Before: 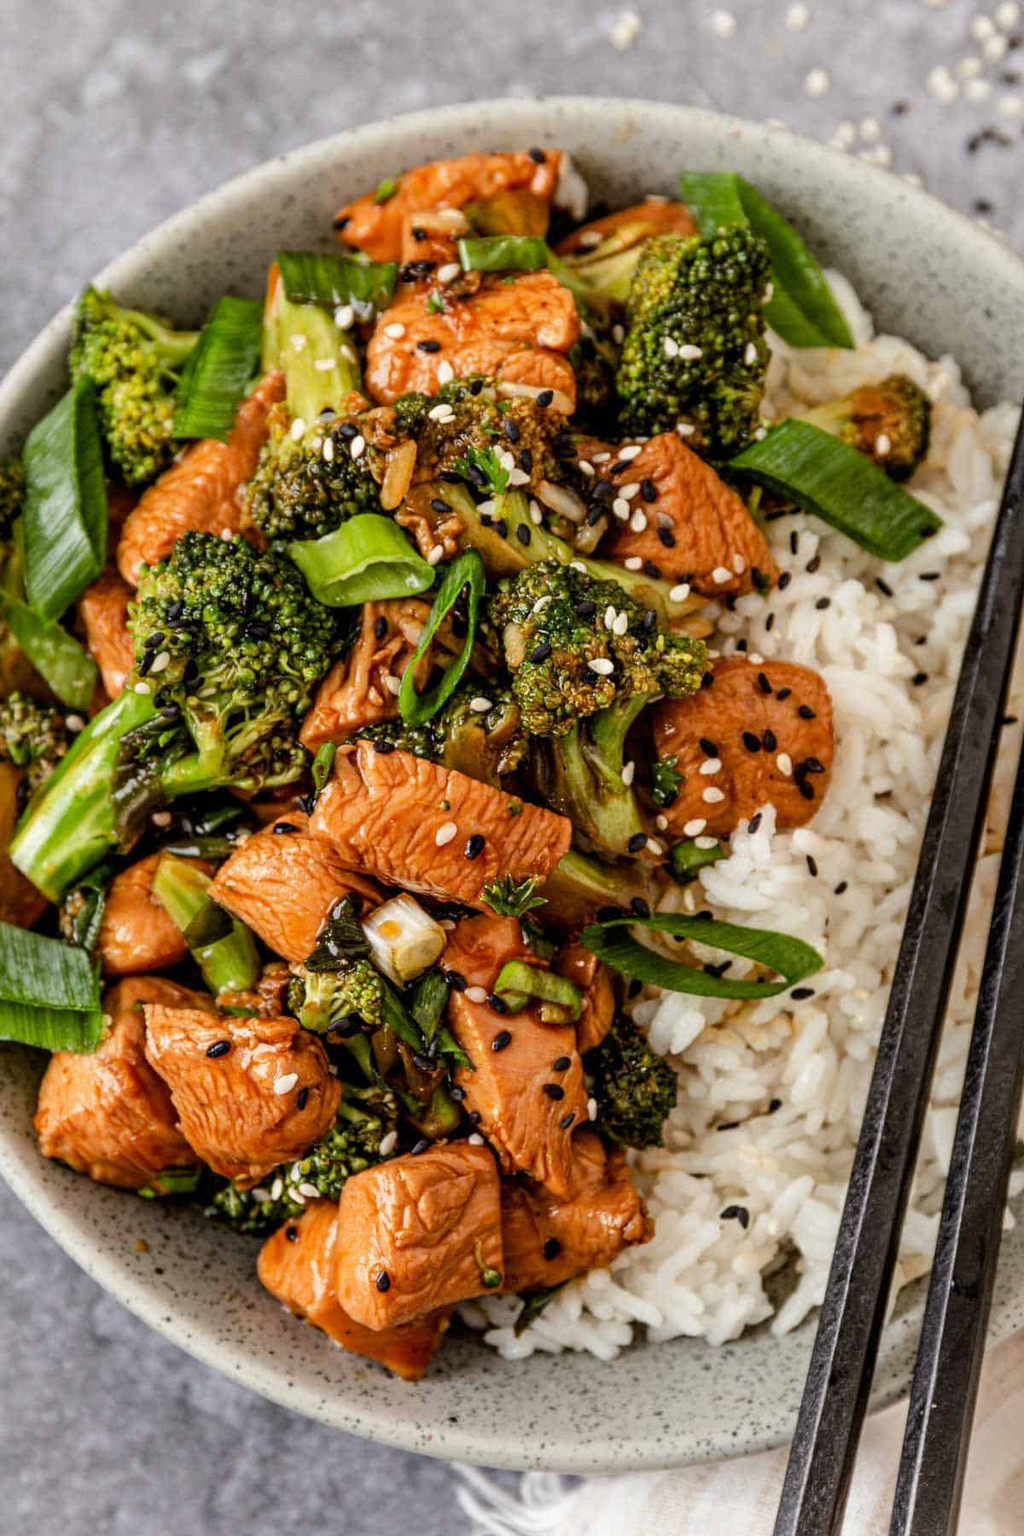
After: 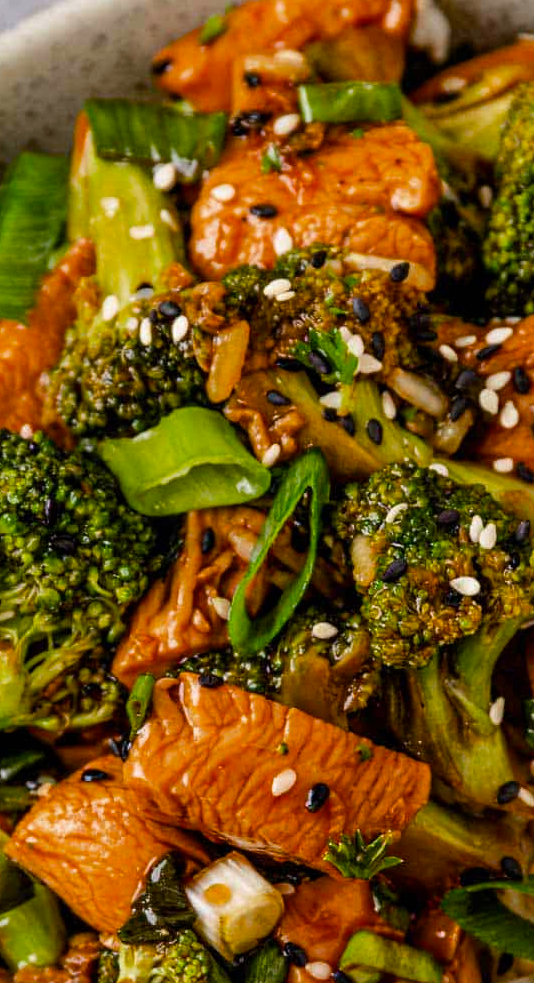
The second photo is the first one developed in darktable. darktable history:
color balance rgb: highlights gain › chroma 0.228%, highlights gain › hue 330.98°, perceptual saturation grading › global saturation 14.899%, global vibrance 15.813%, saturation formula JzAzBz (2021)
exposure: exposure -0.053 EV, compensate highlight preservation false
crop: left 19.936%, top 10.885%, right 35.552%, bottom 34.456%
